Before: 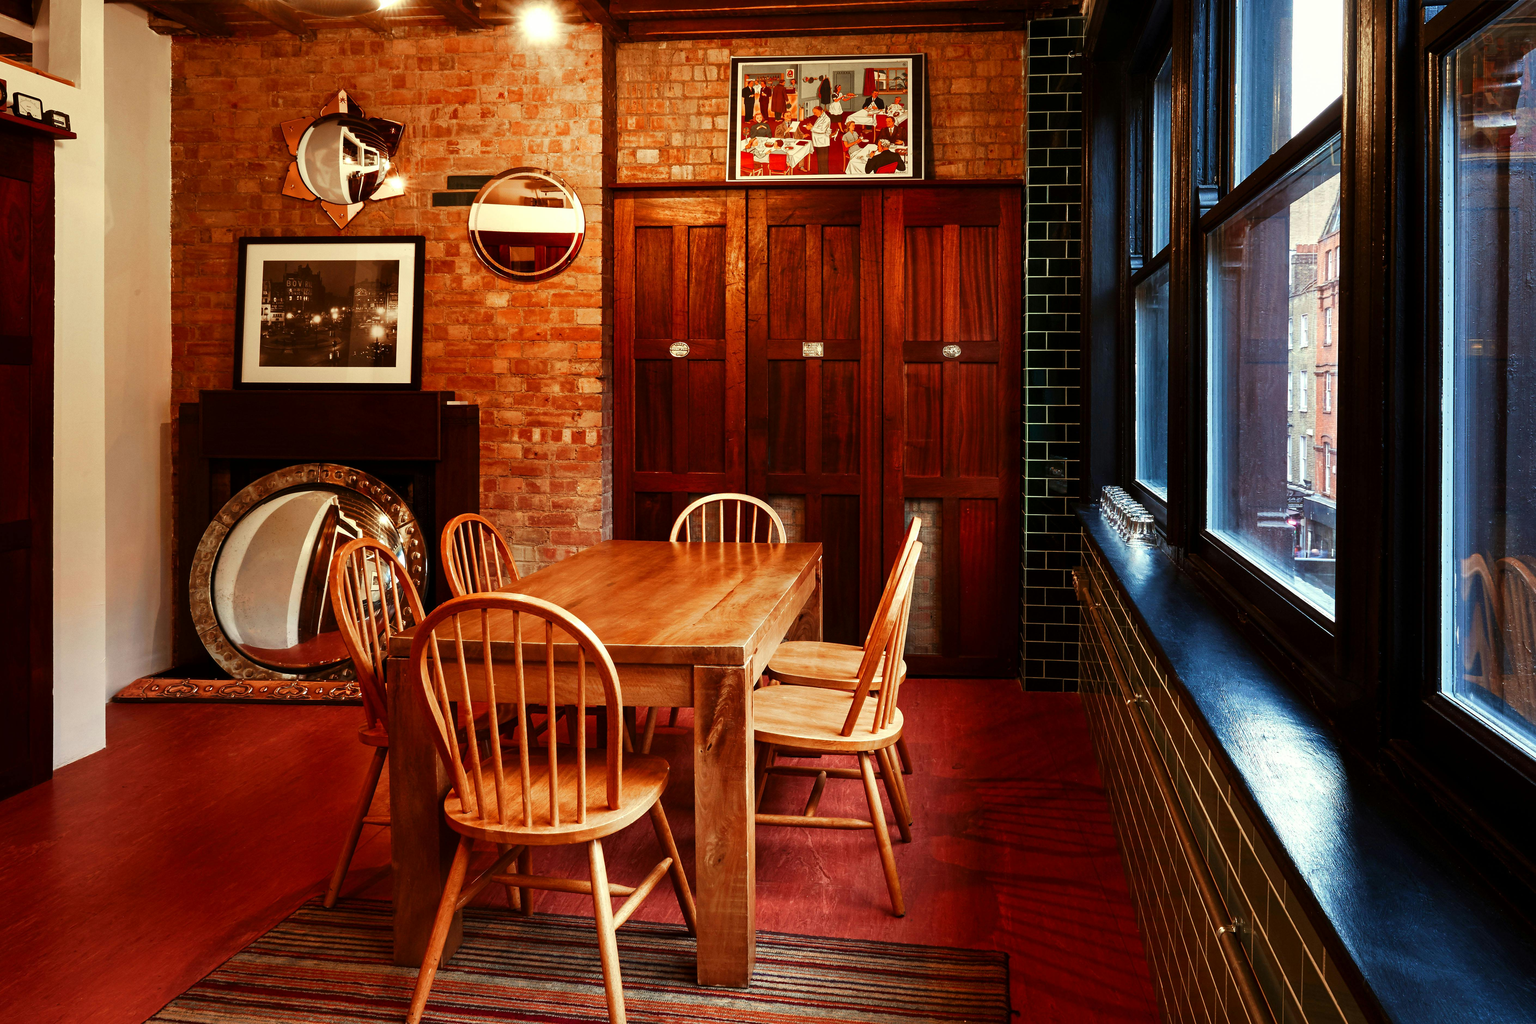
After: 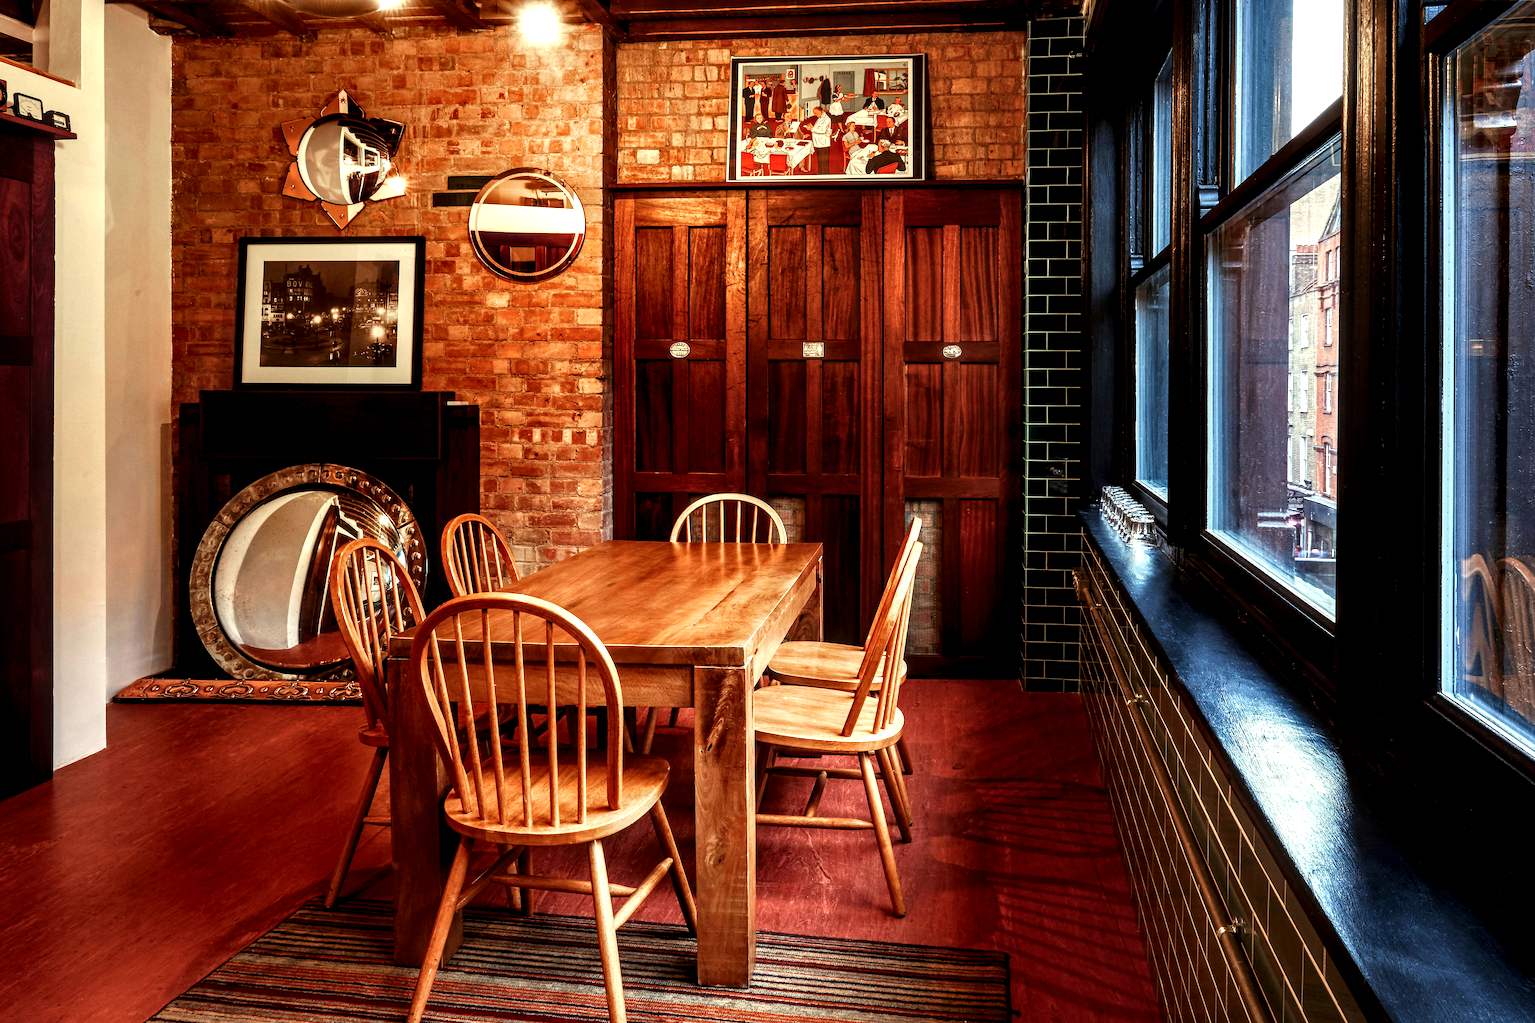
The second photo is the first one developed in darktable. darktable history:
local contrast: highlights 64%, shadows 53%, detail 168%, midtone range 0.508
